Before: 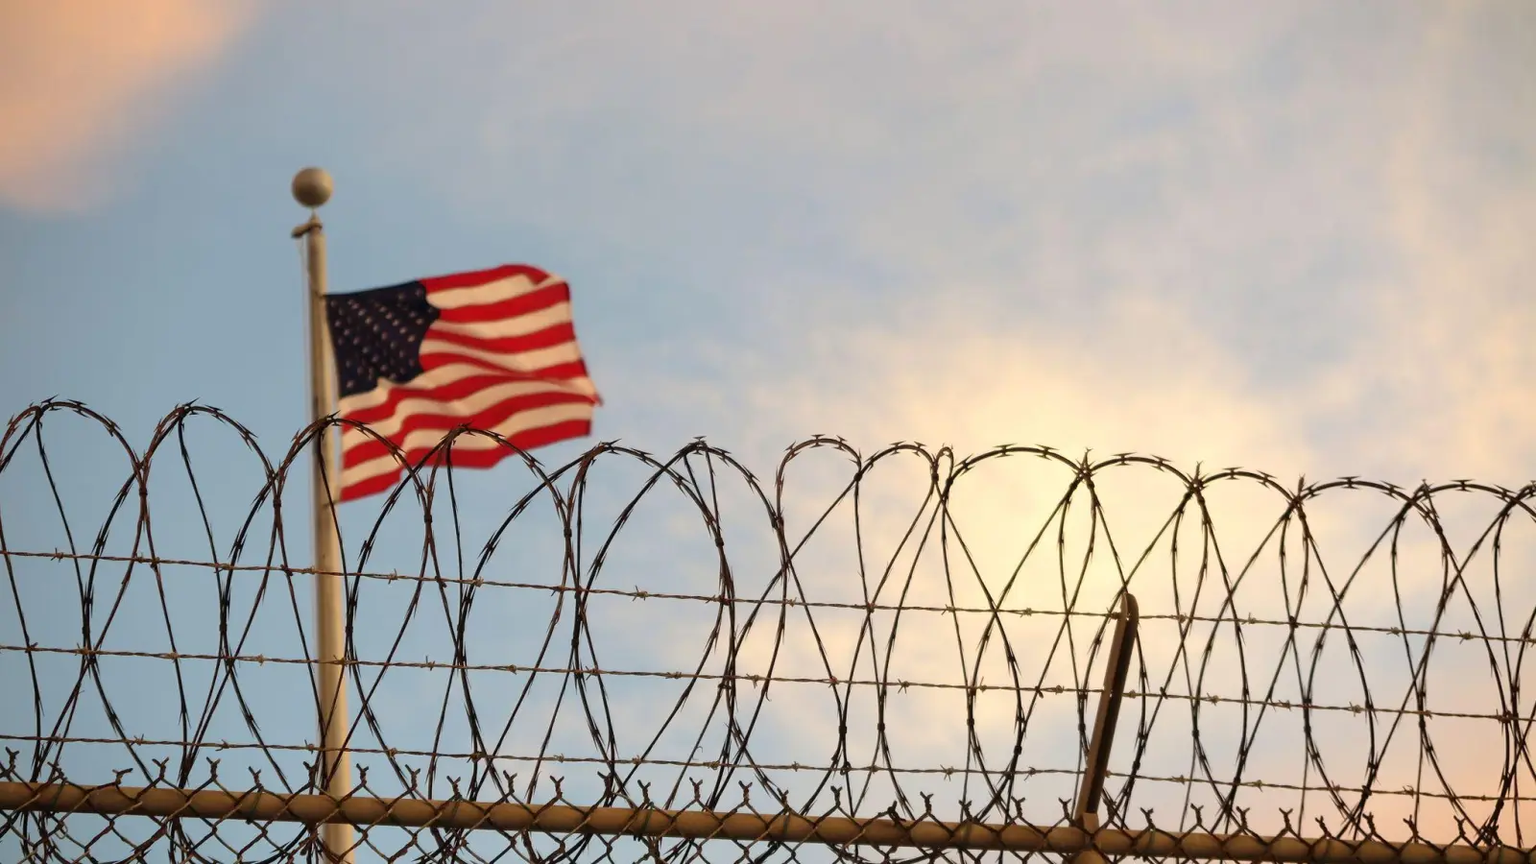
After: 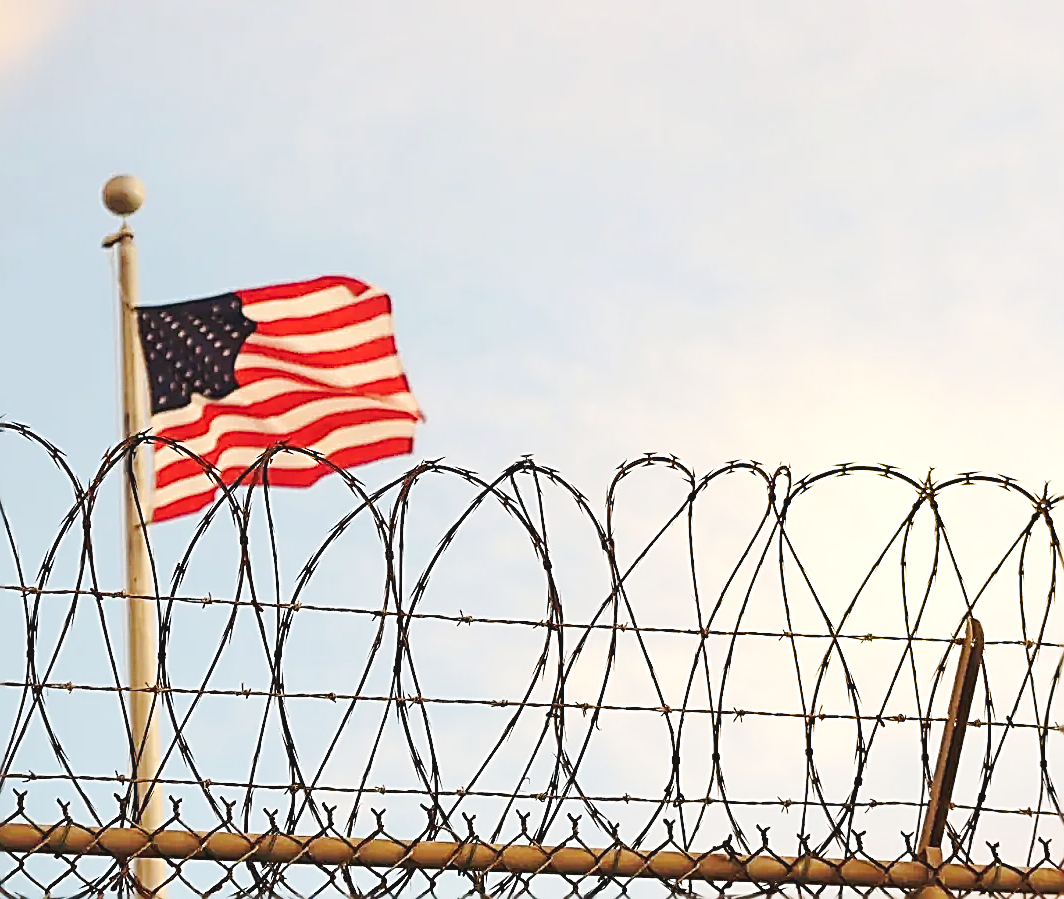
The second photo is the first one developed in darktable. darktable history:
exposure: exposure 0.152 EV, compensate highlight preservation false
sharpen: amount 1.987
crop and rotate: left 12.628%, right 20.816%
base curve: curves: ch0 [(0, 0.007) (0.028, 0.063) (0.121, 0.311) (0.46, 0.743) (0.859, 0.957) (1, 1)], preserve colors none
